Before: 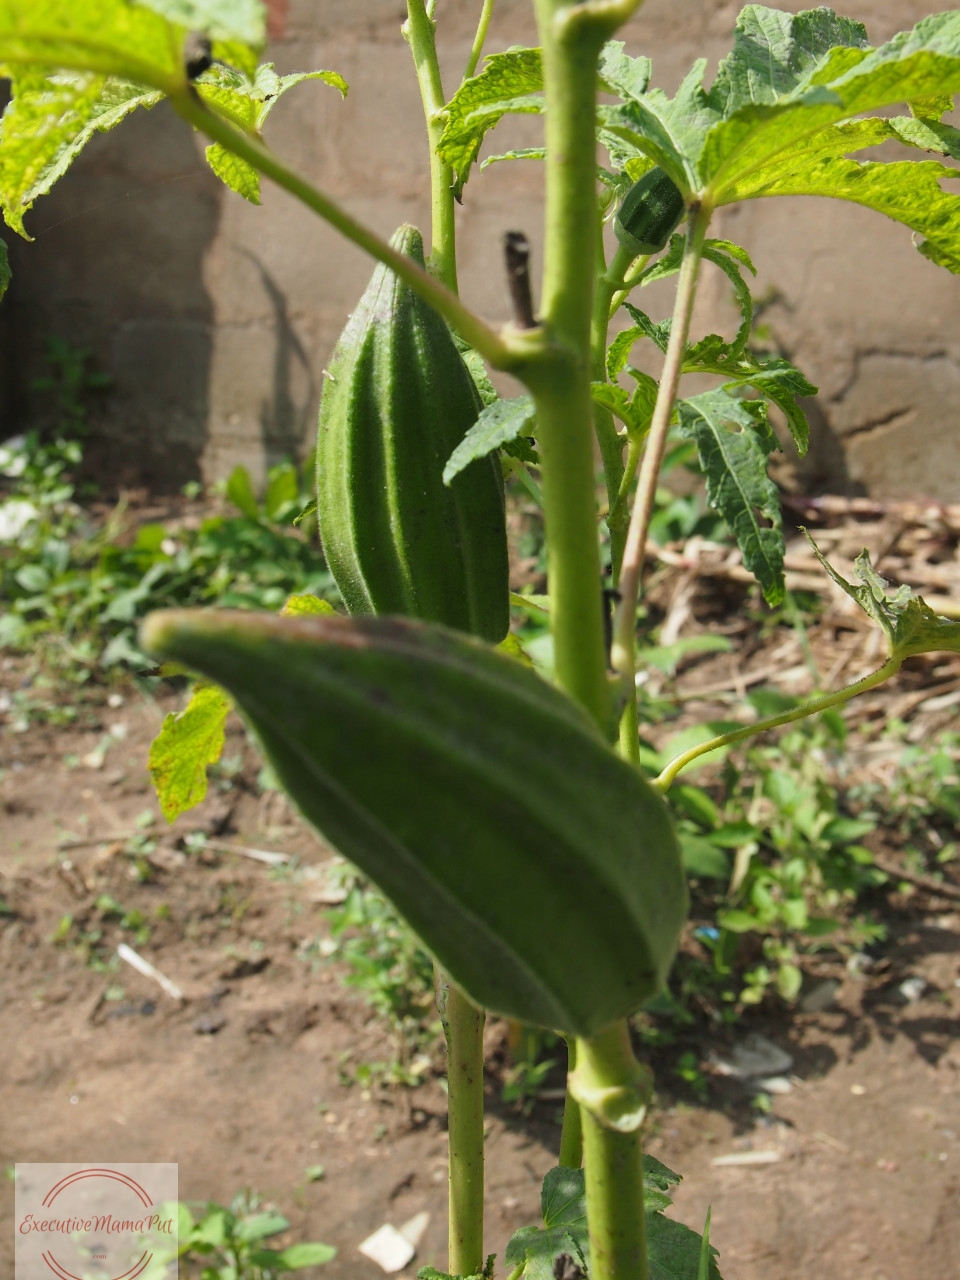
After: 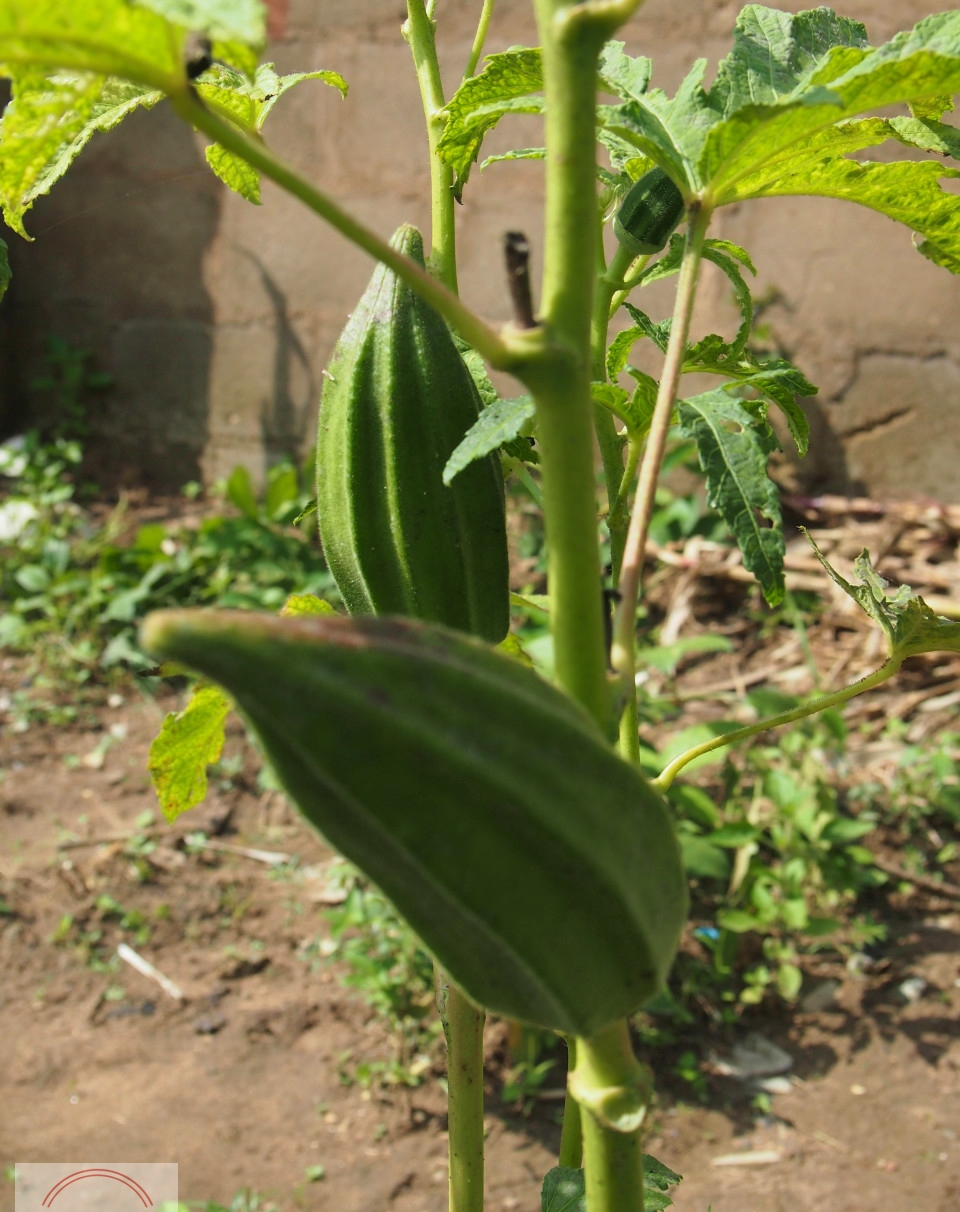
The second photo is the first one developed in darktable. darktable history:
crop and rotate: top 0.002%, bottom 5.271%
velvia: on, module defaults
